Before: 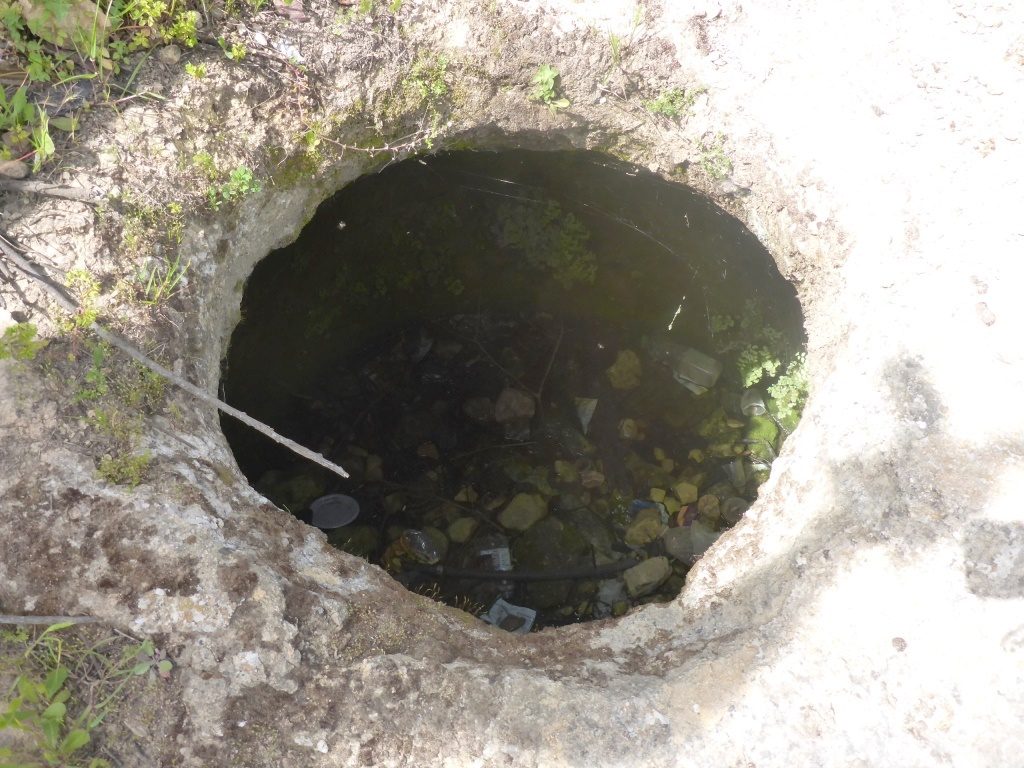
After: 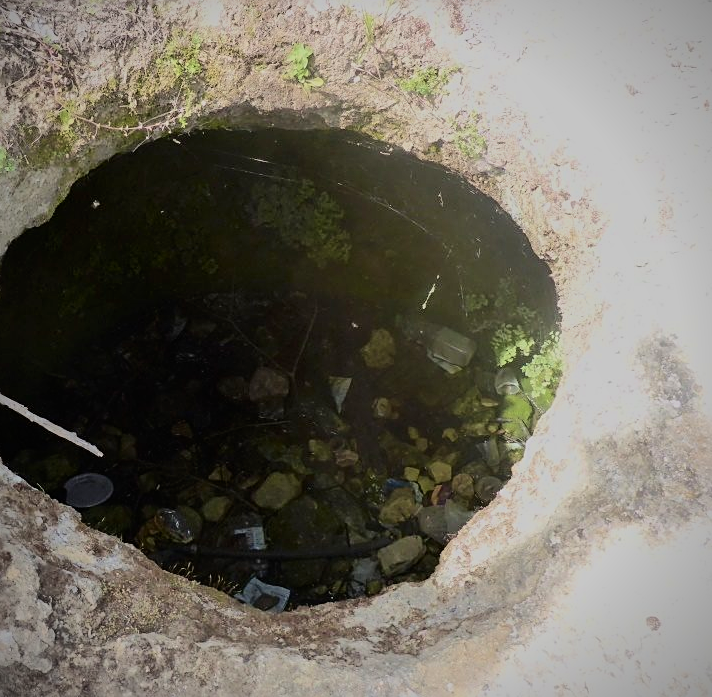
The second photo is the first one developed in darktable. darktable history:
crop and rotate: left 24.034%, top 2.838%, right 6.406%, bottom 6.299%
vignetting: fall-off start 91.19%
shadows and highlights: shadows 40, highlights -60
velvia: on, module defaults
contrast brightness saturation: contrast 0.28
sharpen: on, module defaults
exposure: exposure -0.153 EV, compensate highlight preservation false
filmic rgb: black relative exposure -7.15 EV, white relative exposure 5.36 EV, hardness 3.02, color science v6 (2022)
